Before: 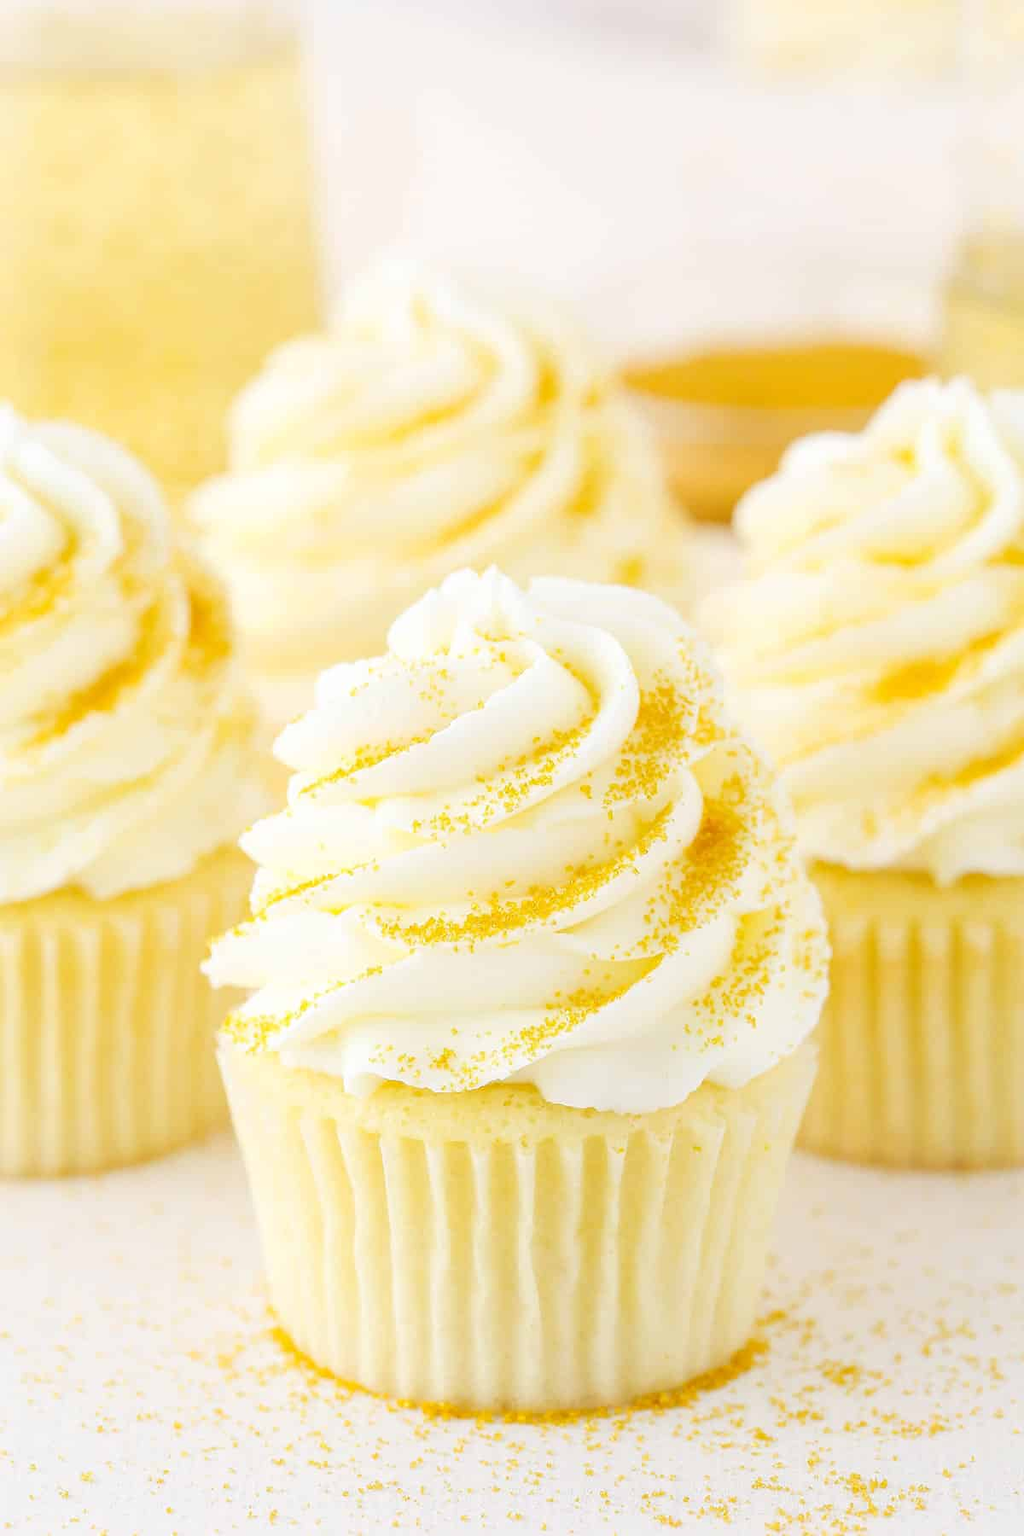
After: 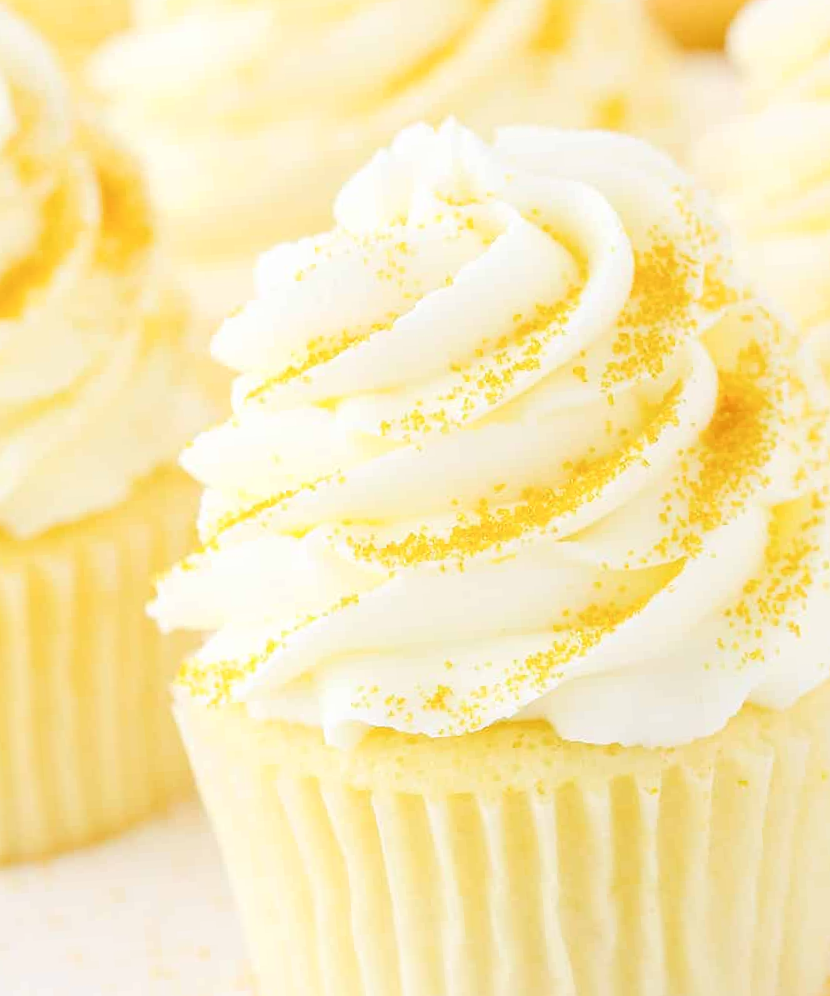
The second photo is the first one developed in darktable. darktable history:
rotate and perspective: rotation -4.2°, shear 0.006, automatic cropping off
contrast brightness saturation: brightness 0.13
crop: left 13.312%, top 31.28%, right 24.627%, bottom 15.582%
color balance rgb: perceptual saturation grading › global saturation 20%, perceptual saturation grading › highlights -25%, perceptual saturation grading › shadows 25%
